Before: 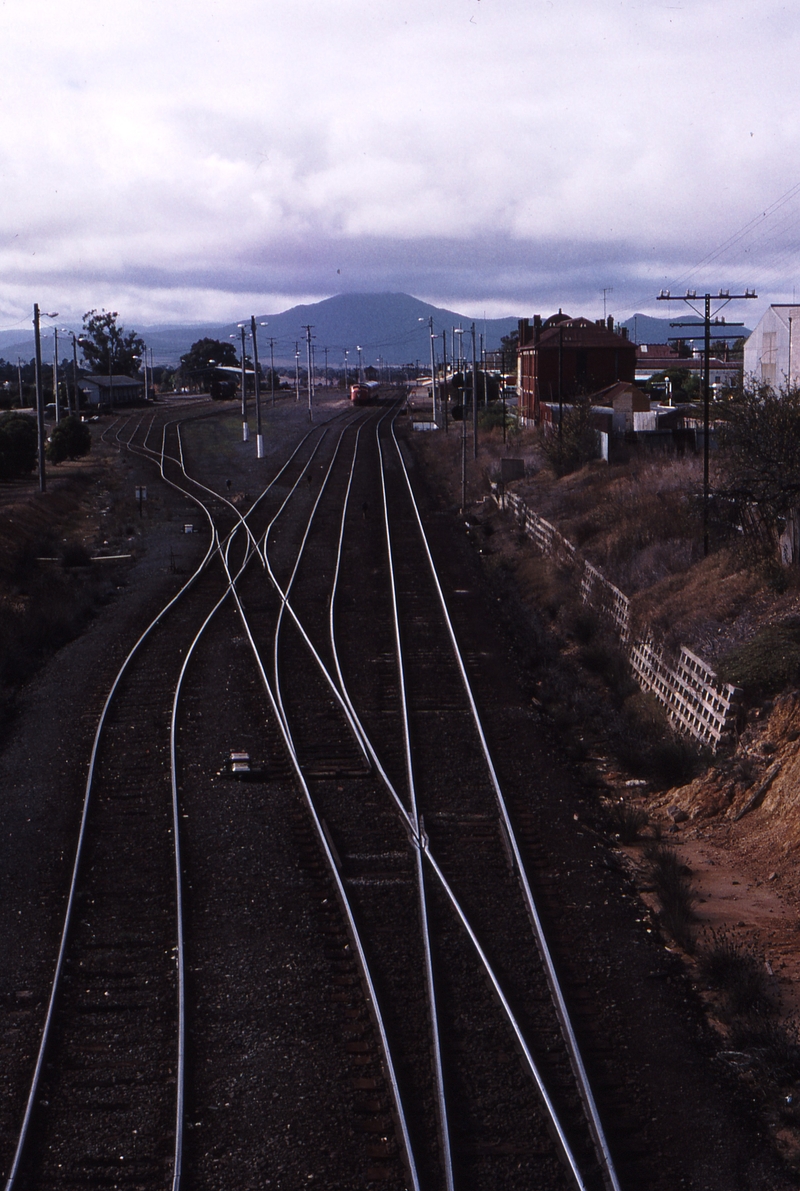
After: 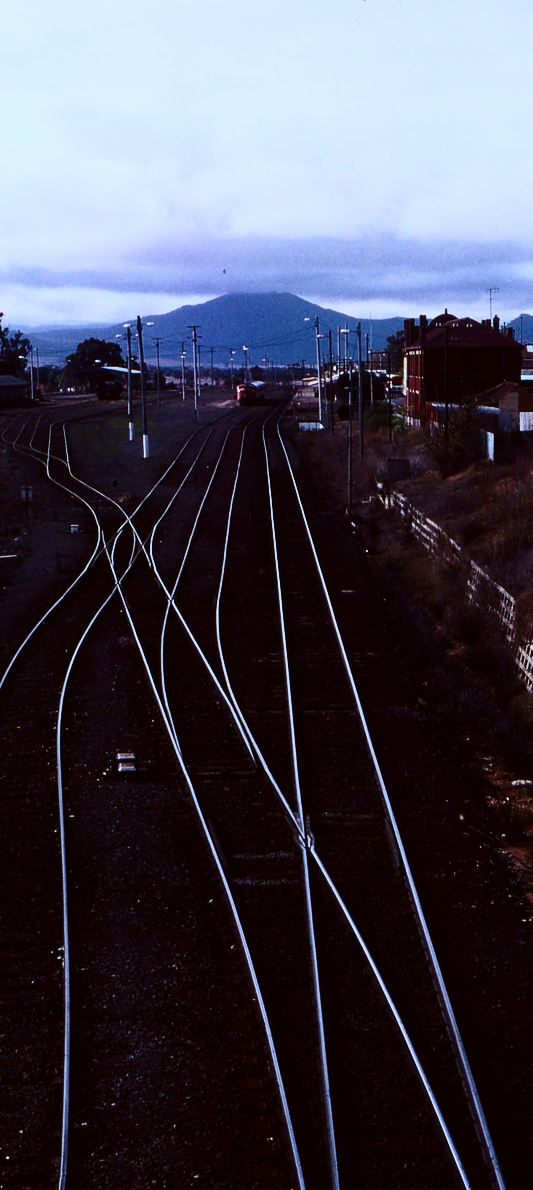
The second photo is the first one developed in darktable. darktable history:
filmic rgb: black relative exposure -16 EV, white relative exposure 6.12 EV, hardness 5.22
crop and rotate: left 14.292%, right 19.041%
color balance rgb: perceptual saturation grading › global saturation 25%, global vibrance 20%
contrast brightness saturation: contrast 0.4, brightness 0.1, saturation 0.21
color correction: highlights a* -2.73, highlights b* -2.09, shadows a* 2.41, shadows b* 2.73
white balance: red 0.925, blue 1.046
tone equalizer: on, module defaults
